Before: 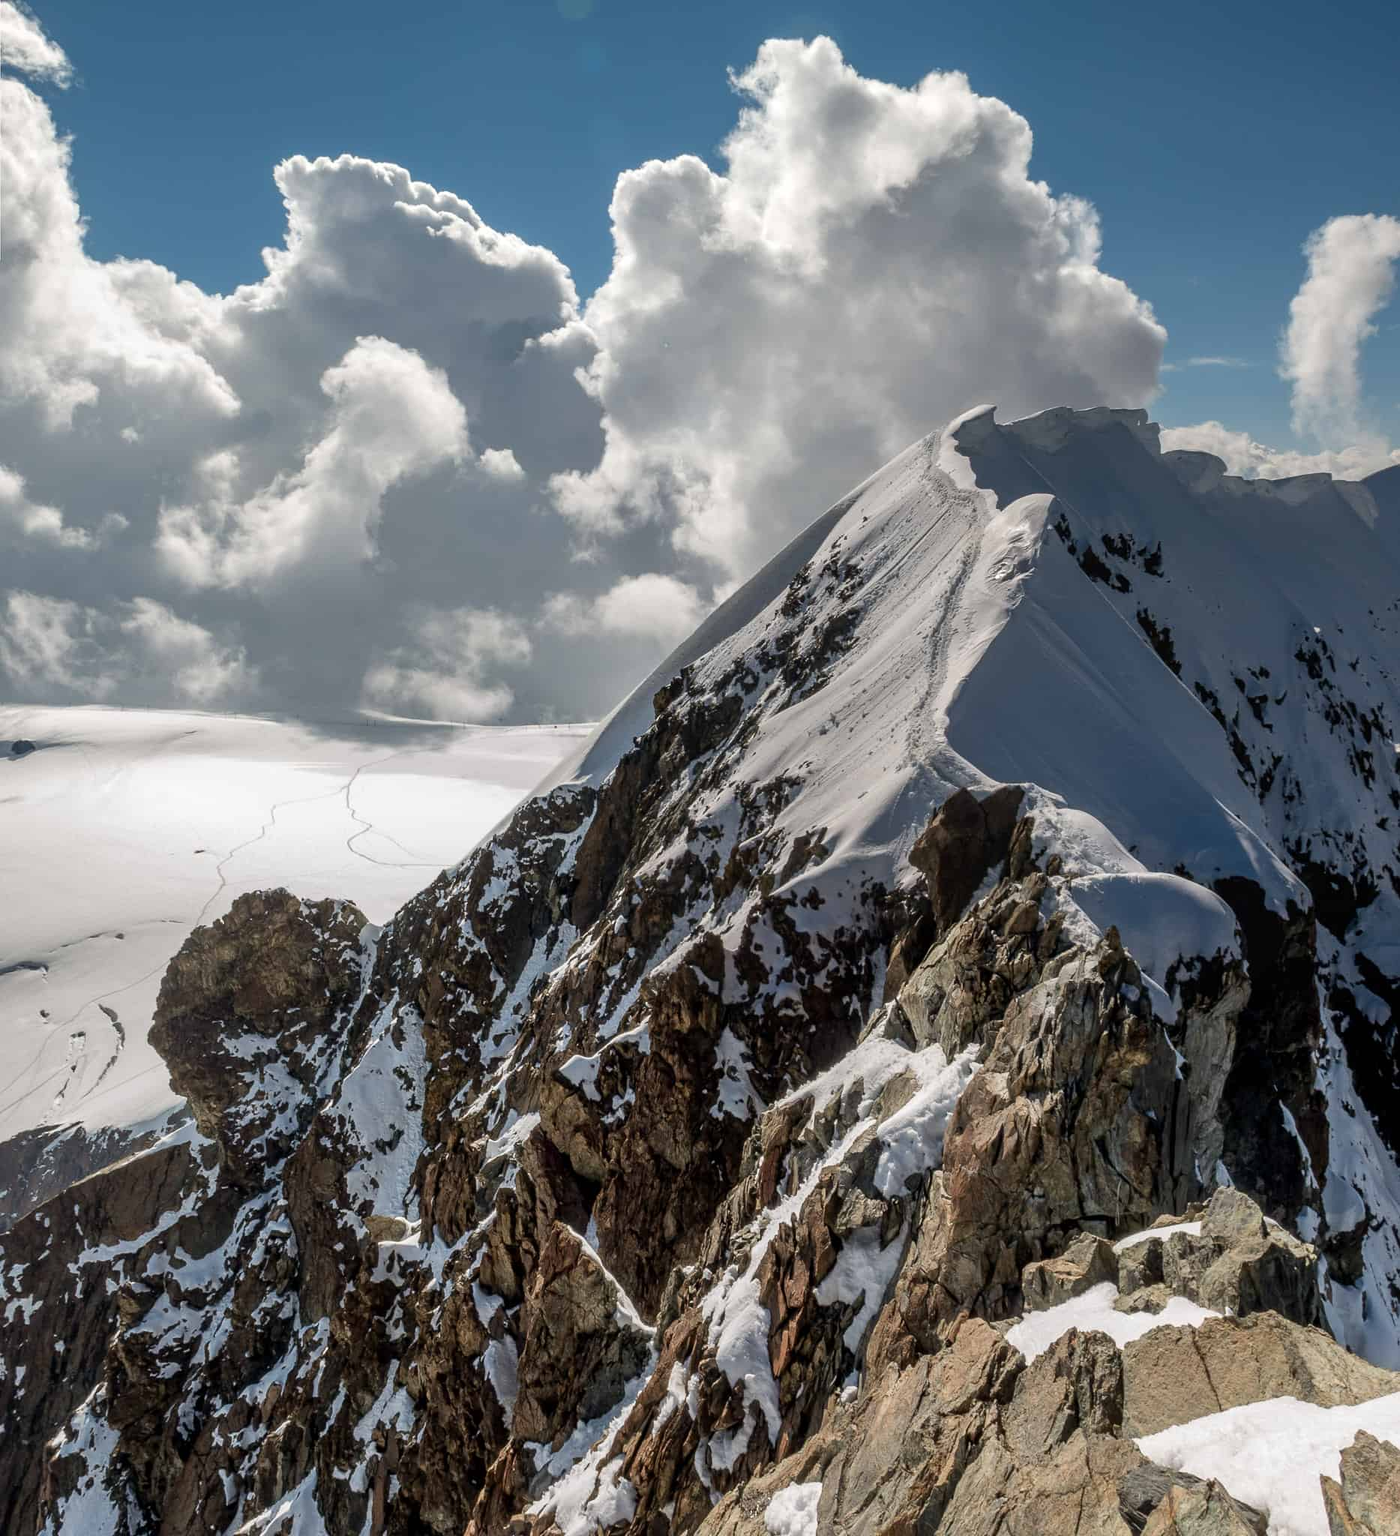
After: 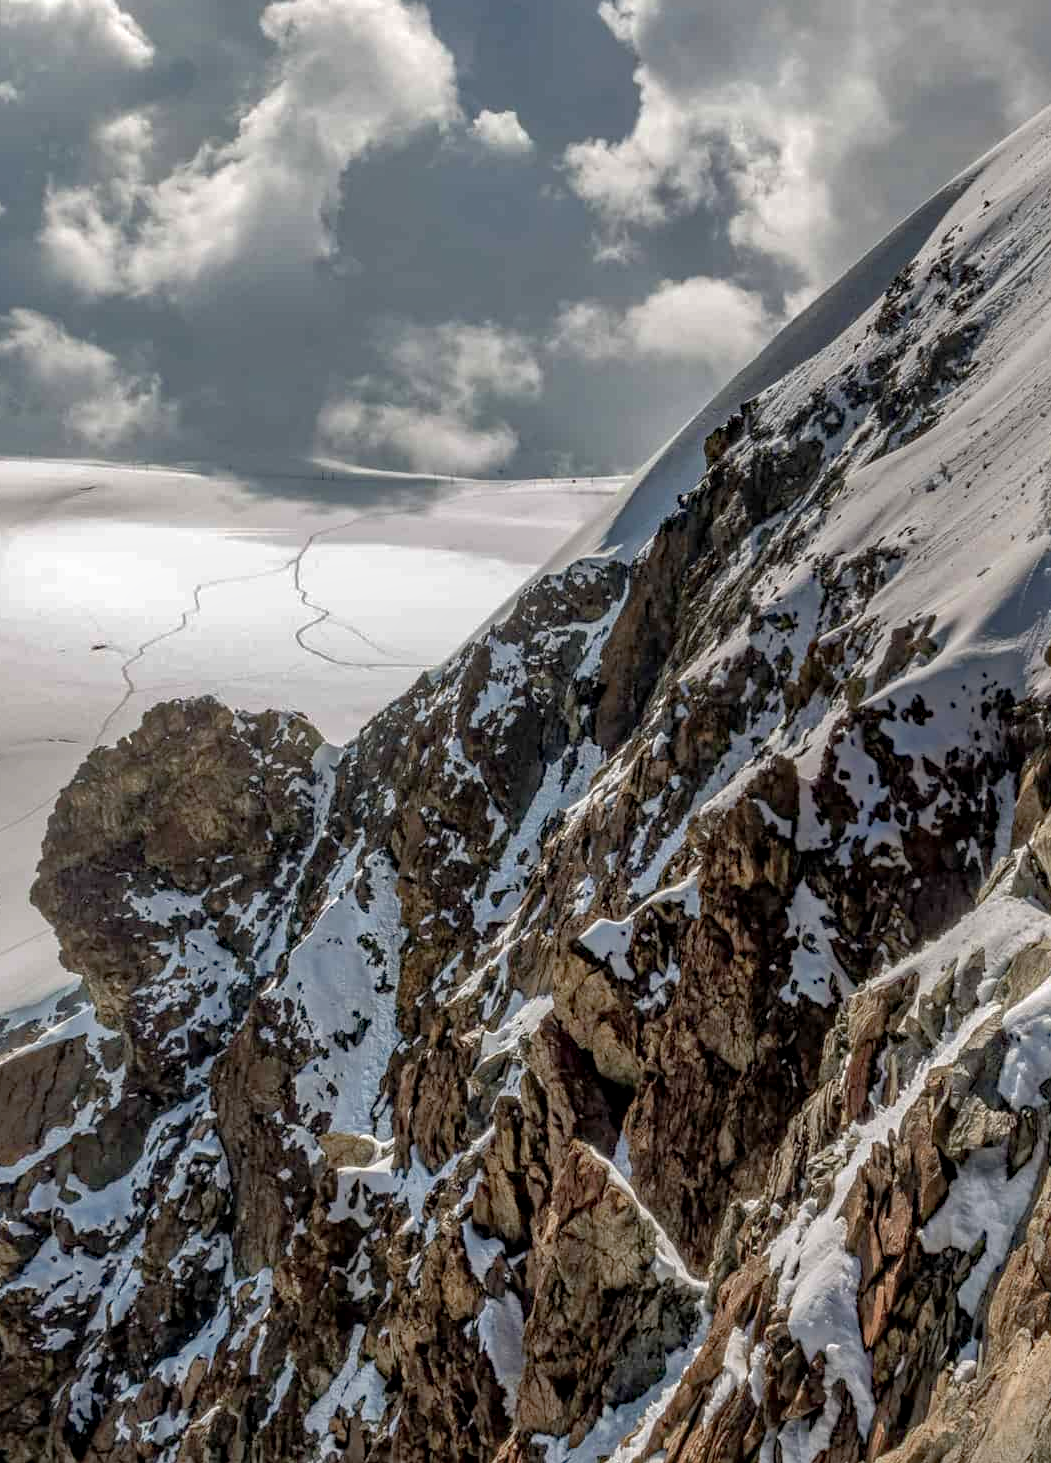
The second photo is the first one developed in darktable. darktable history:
crop: left 8.966%, top 23.852%, right 34.699%, bottom 4.703%
local contrast: on, module defaults
haze removal: compatibility mode true, adaptive false
shadows and highlights: on, module defaults
